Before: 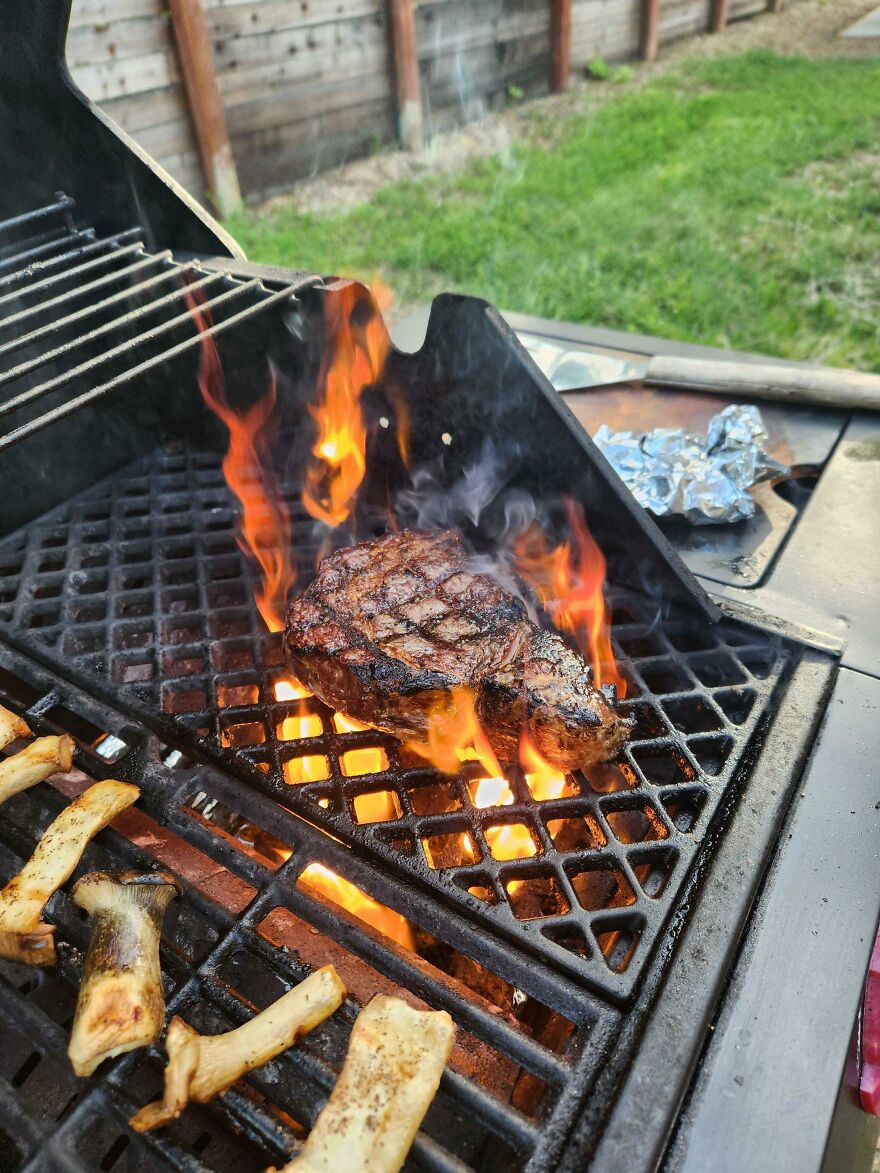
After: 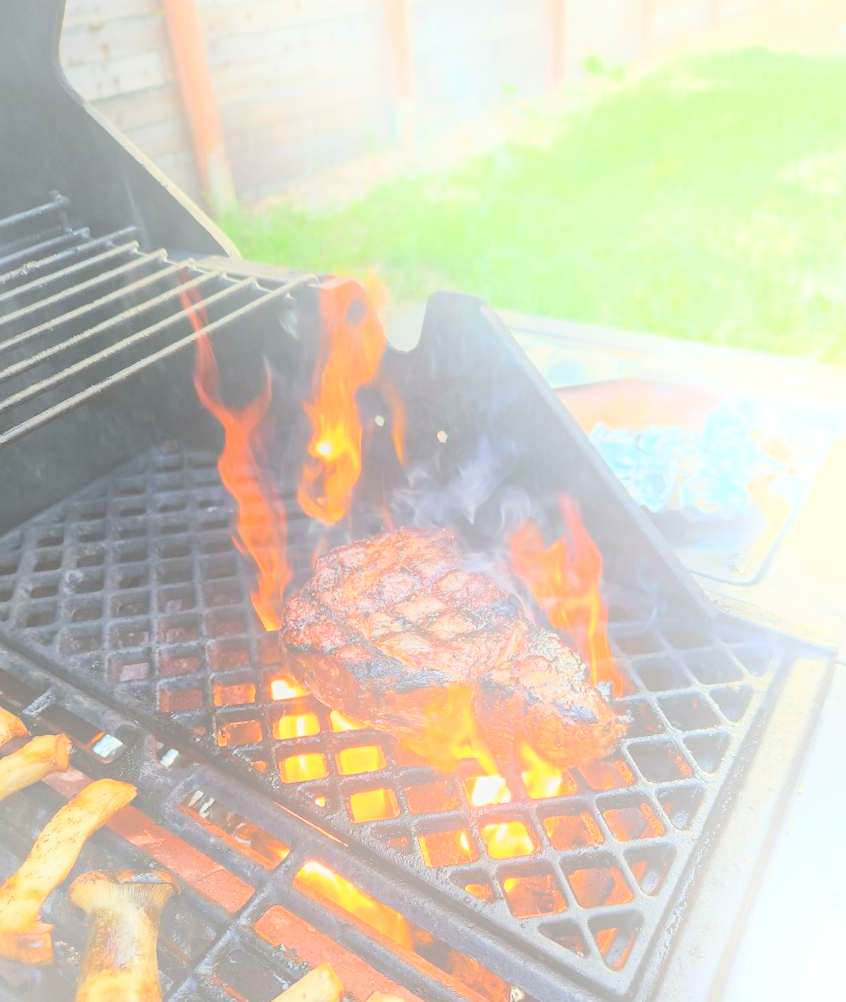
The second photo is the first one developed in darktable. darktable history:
bloom: size 25%, threshold 5%, strength 90%
graduated density: on, module defaults
crop and rotate: angle 0.2°, left 0.275%, right 3.127%, bottom 14.18%
rotate and perspective: crop left 0, crop top 0
